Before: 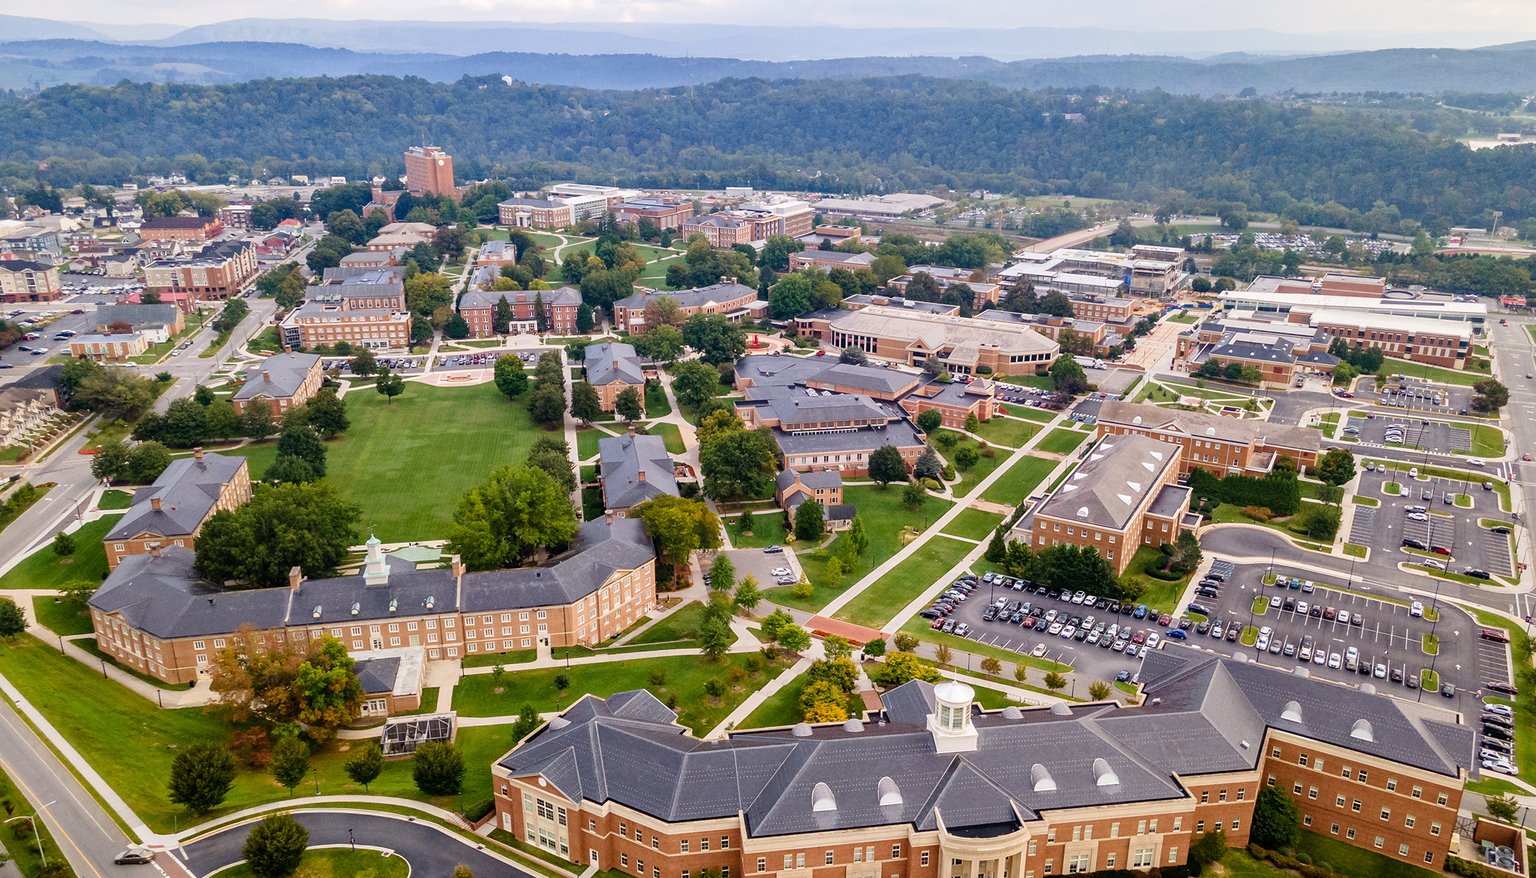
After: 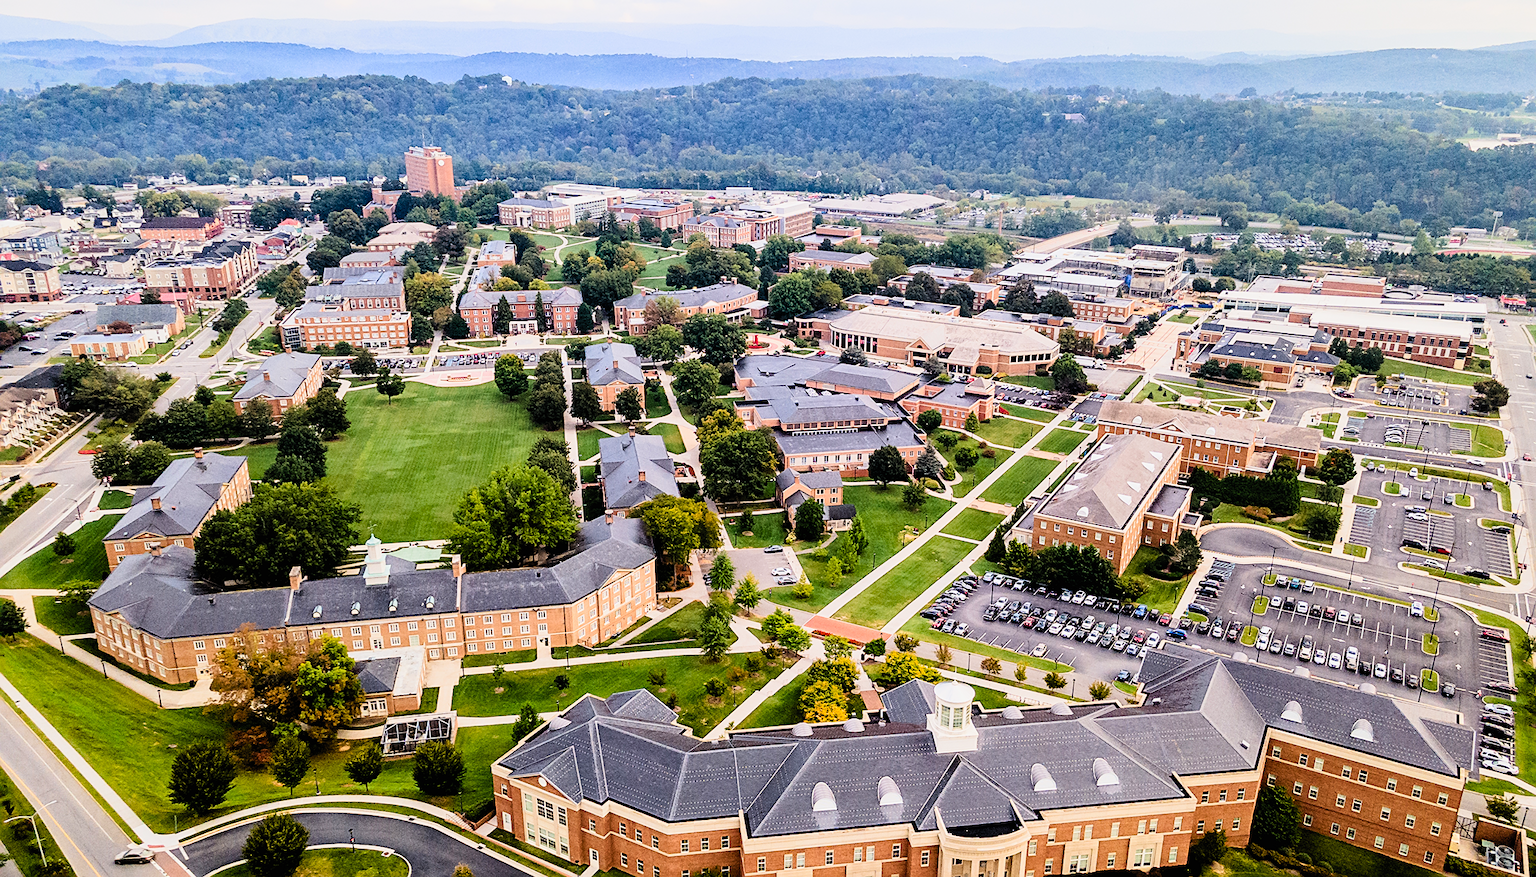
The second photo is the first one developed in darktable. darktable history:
contrast brightness saturation: contrast 0.204, brightness 0.16, saturation 0.228
filmic rgb: black relative exposure -5.14 EV, white relative exposure 3.54 EV, threshold 3.01 EV, hardness 3.18, contrast 1.298, highlights saturation mix -48.69%, enable highlight reconstruction true
sharpen: on, module defaults
